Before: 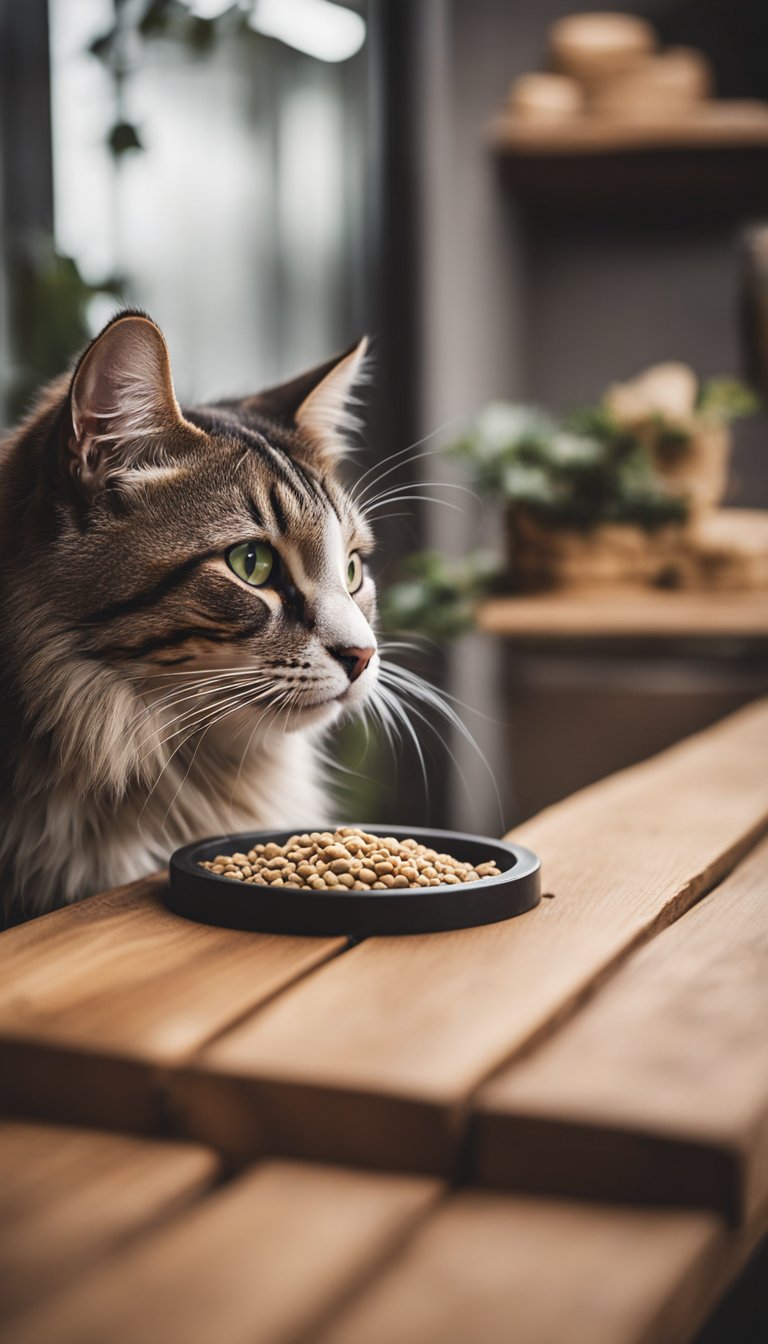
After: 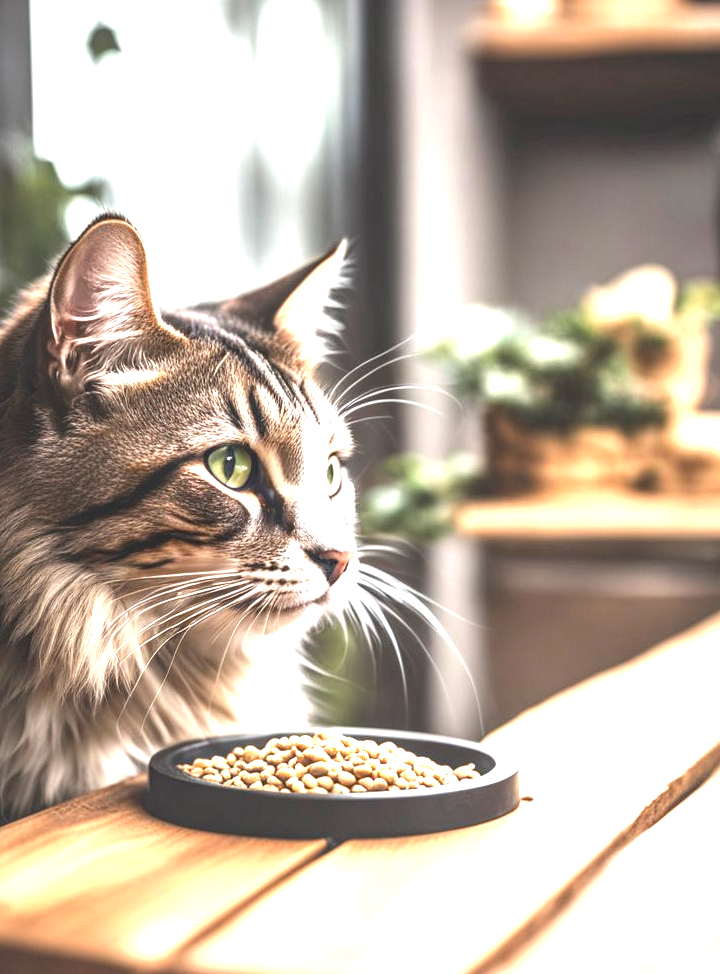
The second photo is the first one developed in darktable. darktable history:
exposure: black level correction 0, exposure 1.741 EV, compensate exposure bias true, compensate highlight preservation false
crop: left 2.737%, top 7.287%, right 3.421%, bottom 20.179%
local contrast: on, module defaults
tone equalizer: on, module defaults
